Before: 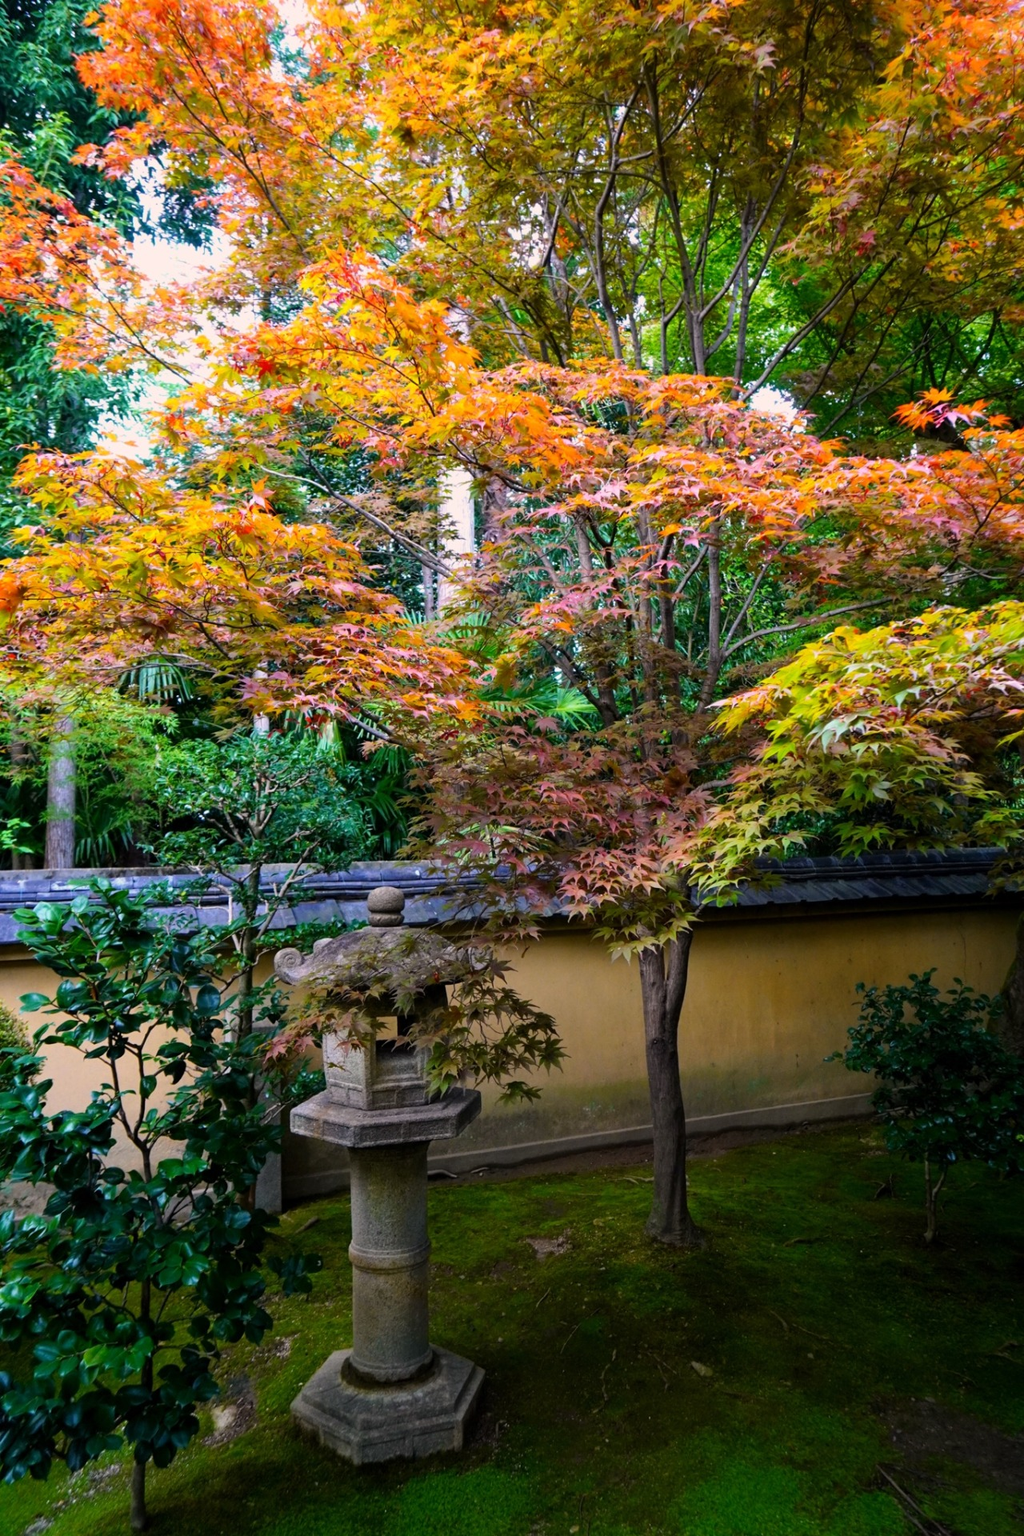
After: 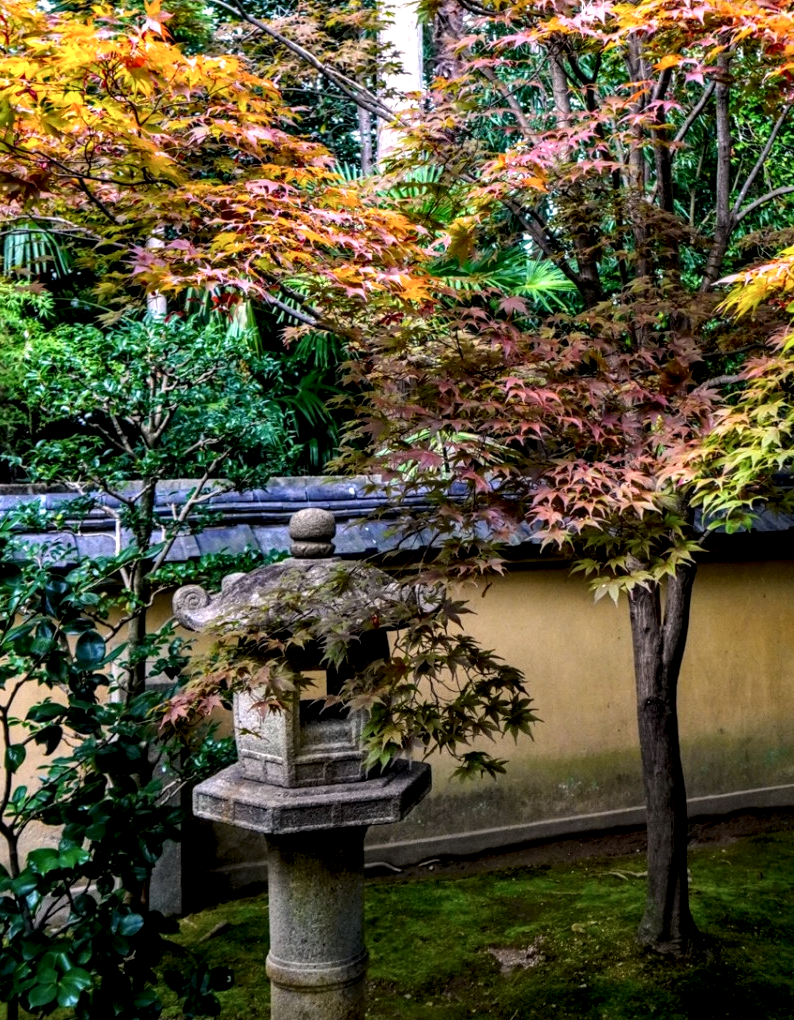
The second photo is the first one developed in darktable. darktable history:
local contrast: highlights 19%, detail 186%
crop: left 13.312%, top 31.28%, right 24.627%, bottom 15.582%
